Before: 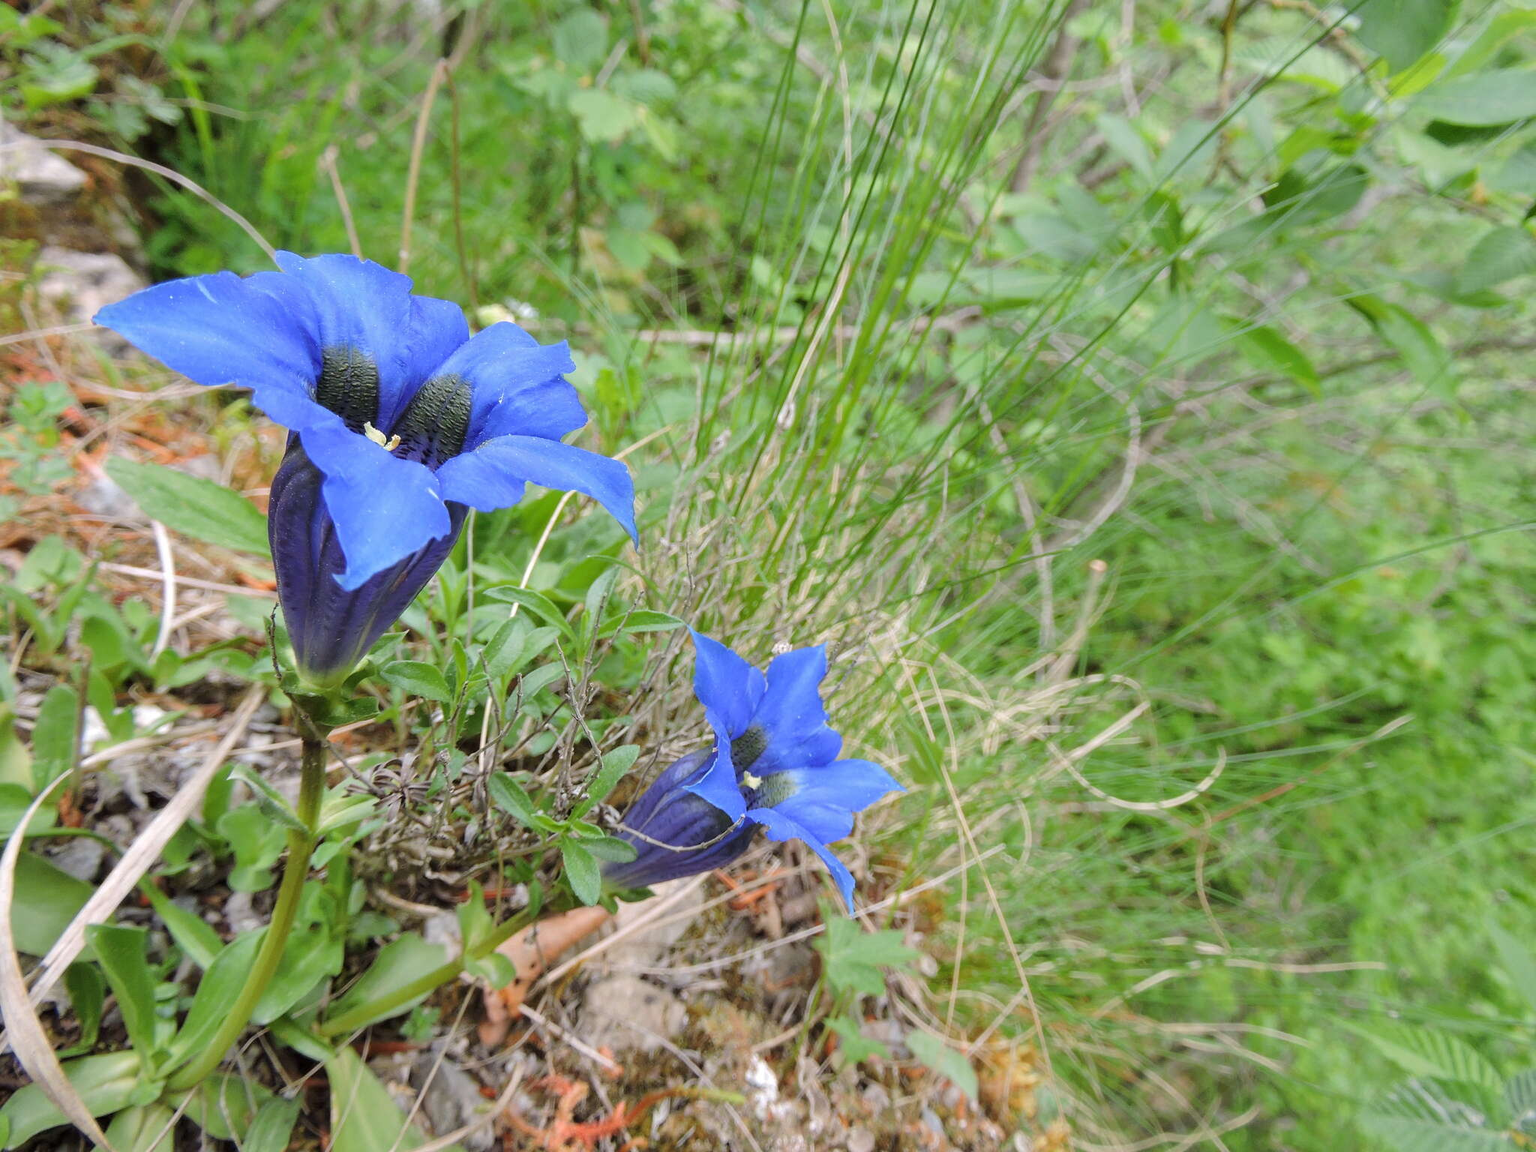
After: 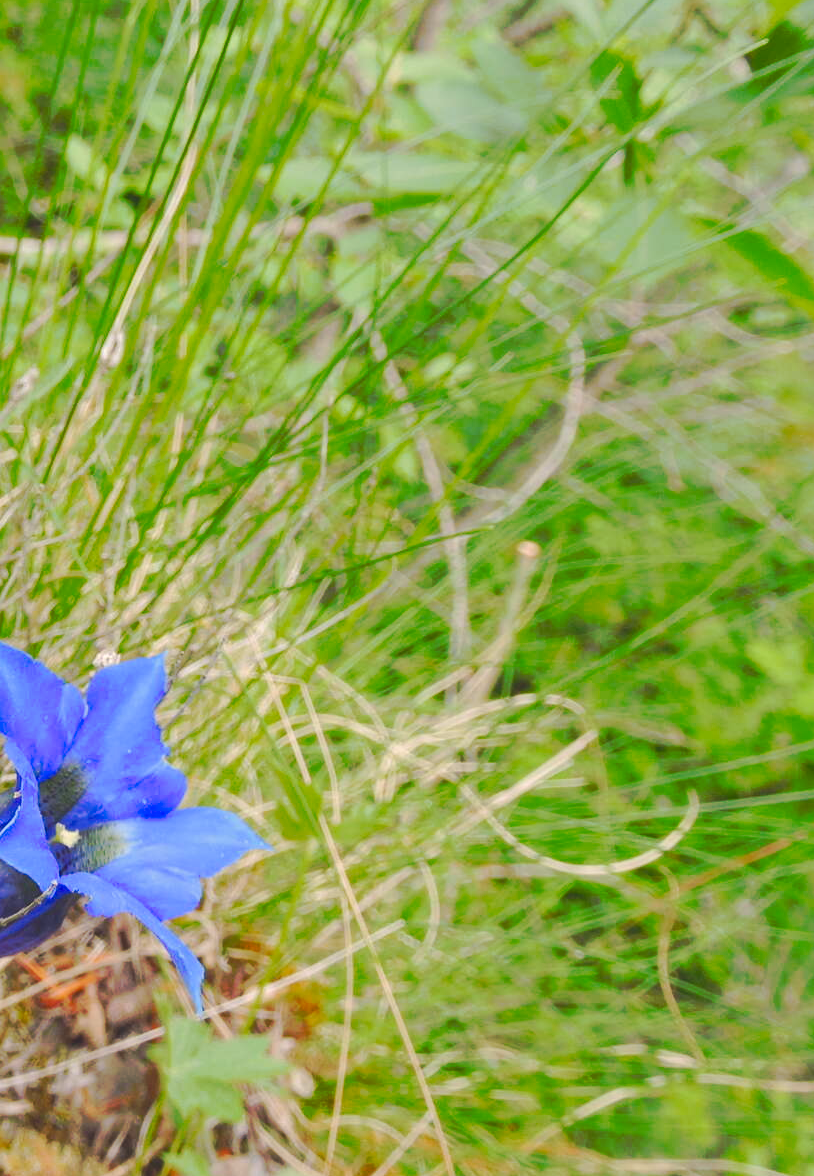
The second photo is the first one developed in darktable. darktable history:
crop: left 45.721%, top 13.393%, right 14.118%, bottom 10.01%
tone curve: curves: ch0 [(0, 0) (0.003, 0.003) (0.011, 0.011) (0.025, 0.024) (0.044, 0.043) (0.069, 0.068) (0.1, 0.097) (0.136, 0.133) (0.177, 0.173) (0.224, 0.219) (0.277, 0.271) (0.335, 0.327) (0.399, 0.39) (0.468, 0.457) (0.543, 0.582) (0.623, 0.655) (0.709, 0.734) (0.801, 0.817) (0.898, 0.906) (1, 1)], preserve colors none
color balance rgb: shadows lift › chroma 3%, shadows lift › hue 280.8°, power › hue 330°, highlights gain › chroma 3%, highlights gain › hue 75.6°, global offset › luminance 2%, perceptual saturation grading › global saturation 20%, perceptual saturation grading › highlights -25%, perceptual saturation grading › shadows 50%, global vibrance 20.33%
